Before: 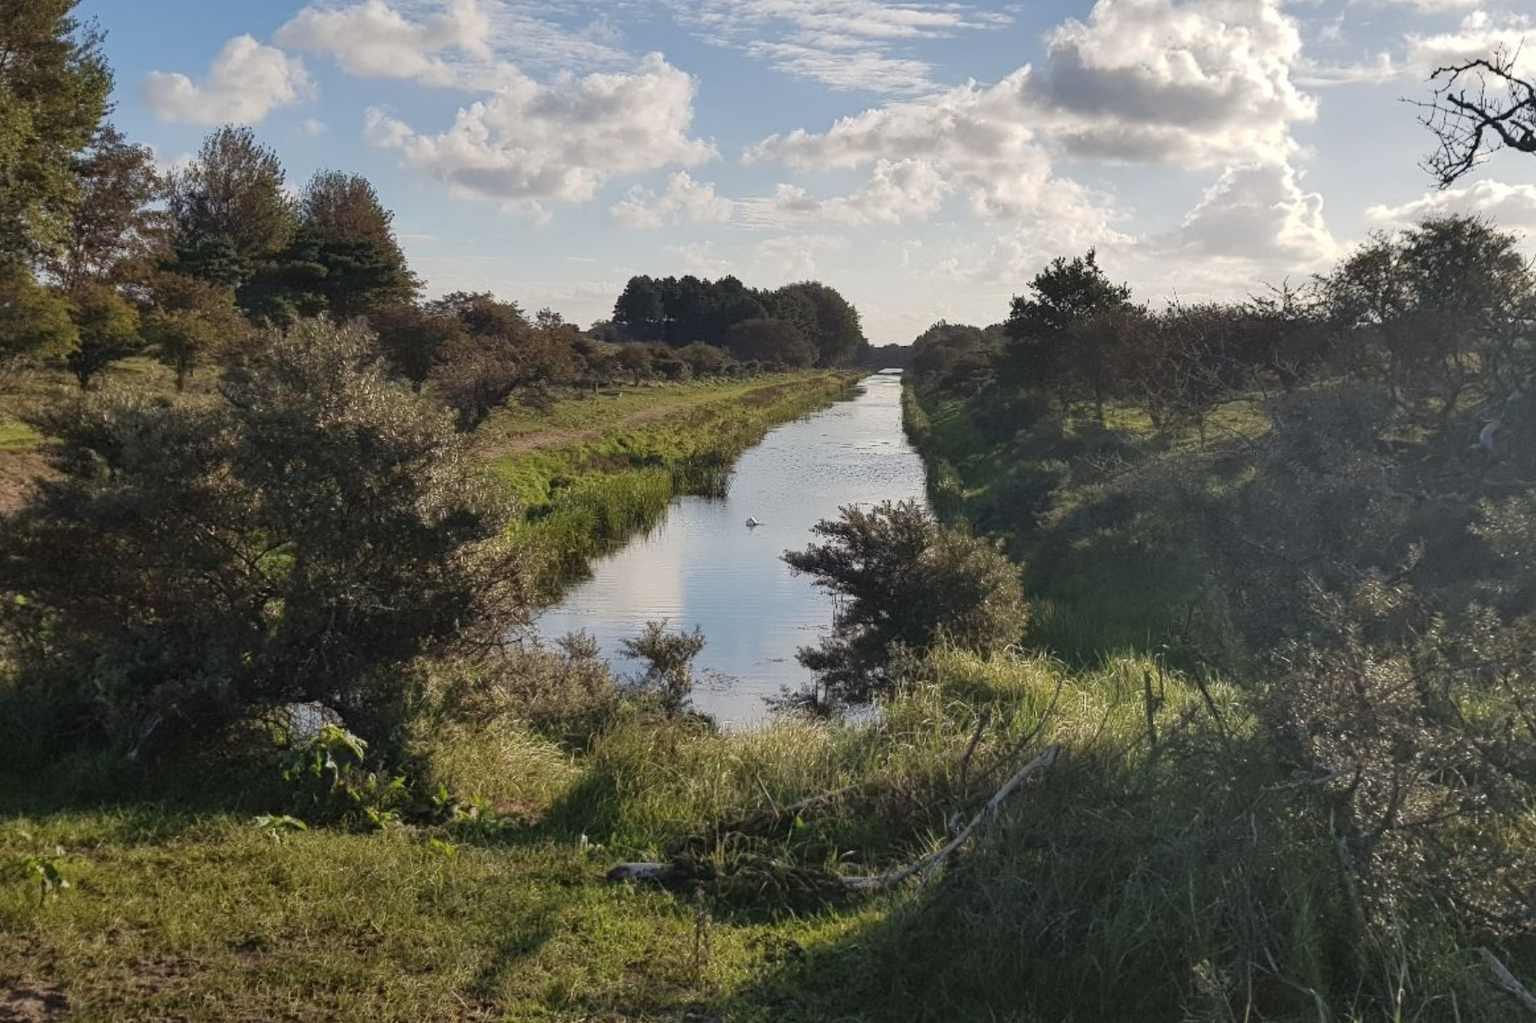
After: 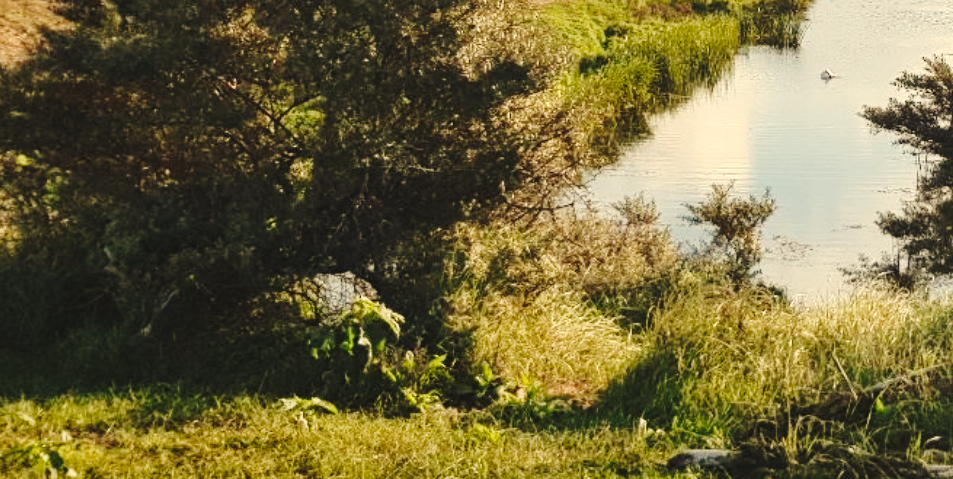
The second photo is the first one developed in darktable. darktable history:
tone curve: curves: ch0 [(0, 0) (0.003, 0.039) (0.011, 0.042) (0.025, 0.048) (0.044, 0.058) (0.069, 0.071) (0.1, 0.089) (0.136, 0.114) (0.177, 0.146) (0.224, 0.199) (0.277, 0.27) (0.335, 0.364) (0.399, 0.47) (0.468, 0.566) (0.543, 0.643) (0.623, 0.73) (0.709, 0.8) (0.801, 0.863) (0.898, 0.925) (1, 1)], preserve colors none
white balance: red 1.08, blue 0.791
crop: top 44.483%, right 43.593%, bottom 12.892%
exposure: exposure 0.6 EV, compensate highlight preservation false
